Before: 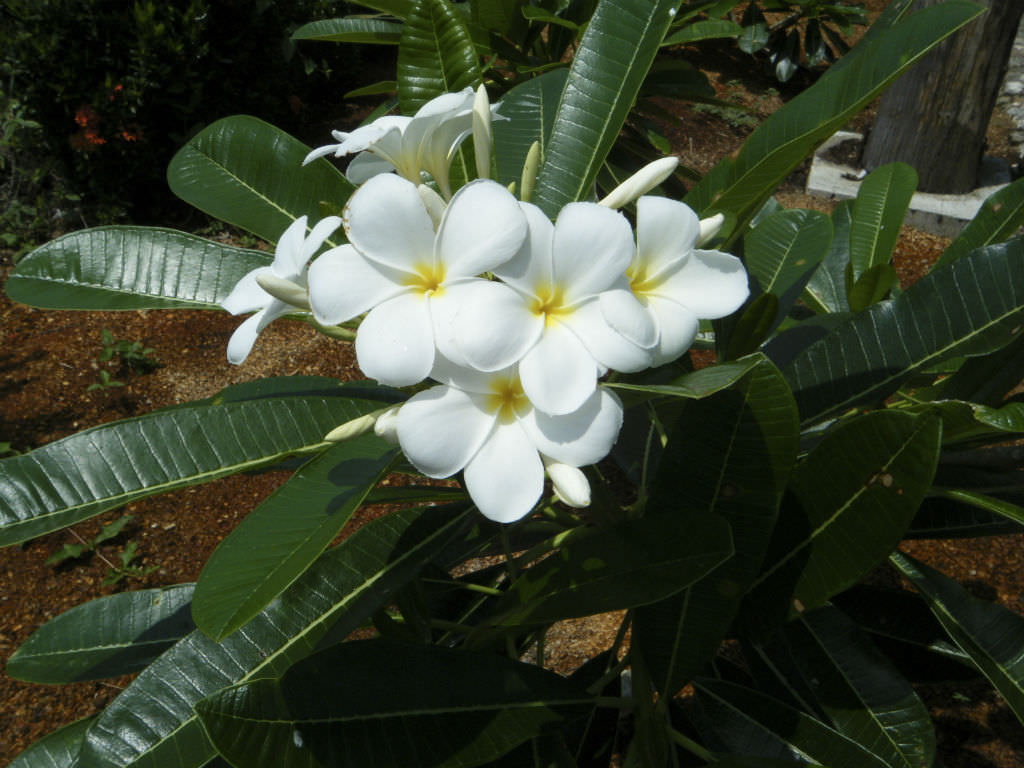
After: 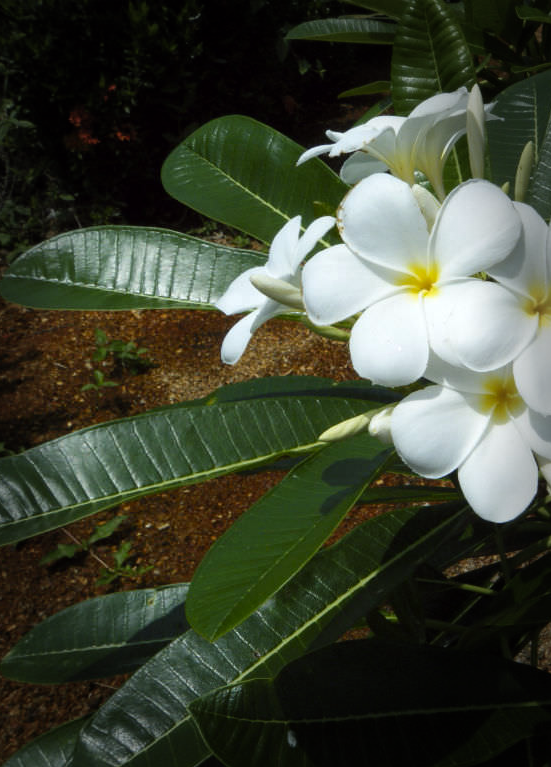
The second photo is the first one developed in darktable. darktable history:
vignetting: fall-off start 66.7%, fall-off radius 39.74%, brightness -0.576, saturation -0.258, automatic ratio true, width/height ratio 0.671, dithering 16-bit output
crop: left 0.587%, right 45.588%, bottom 0.086%
color balance: lift [1, 1, 0.999, 1.001], gamma [1, 1.003, 1.005, 0.995], gain [1, 0.992, 0.988, 1.012], contrast 5%, output saturation 110%
